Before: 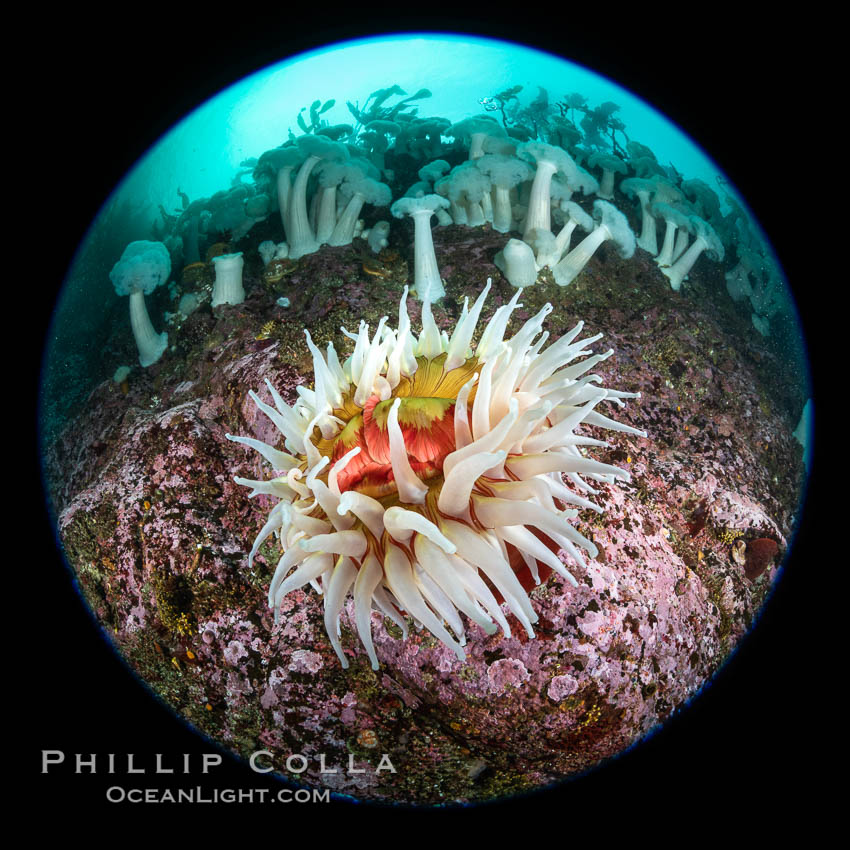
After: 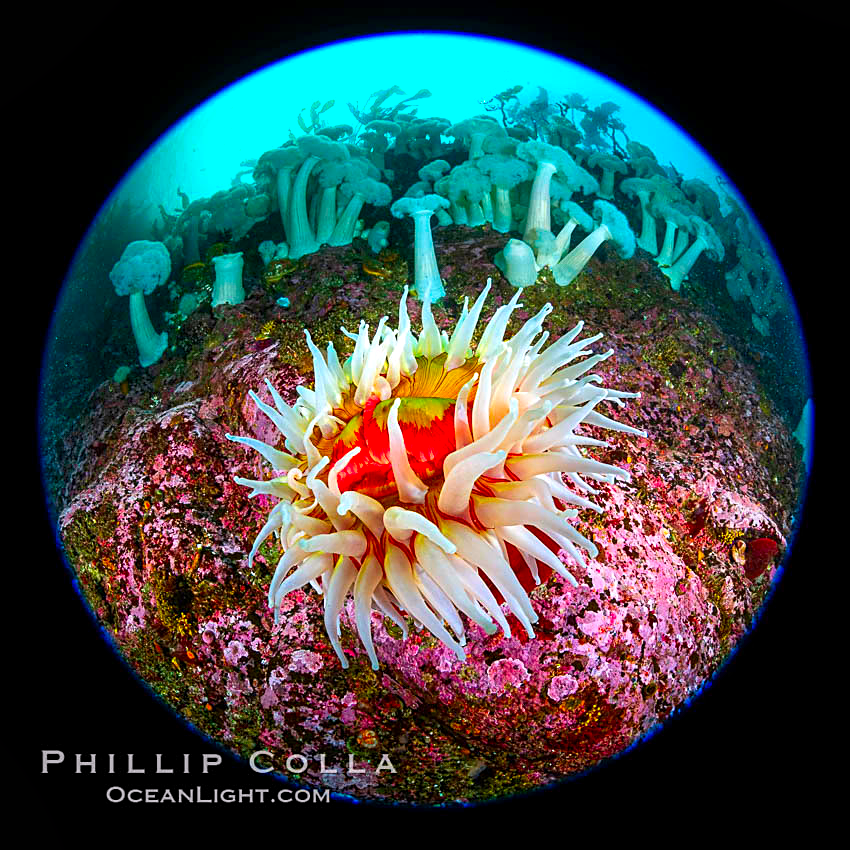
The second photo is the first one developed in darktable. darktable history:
local contrast: highlights 100%, shadows 100%, detail 120%, midtone range 0.2
exposure: black level correction 0, compensate exposure bias true, compensate highlight preservation false
sharpen: on, module defaults
white balance: emerald 1
color correction: highlights a* 1.59, highlights b* -1.7, saturation 2.48
